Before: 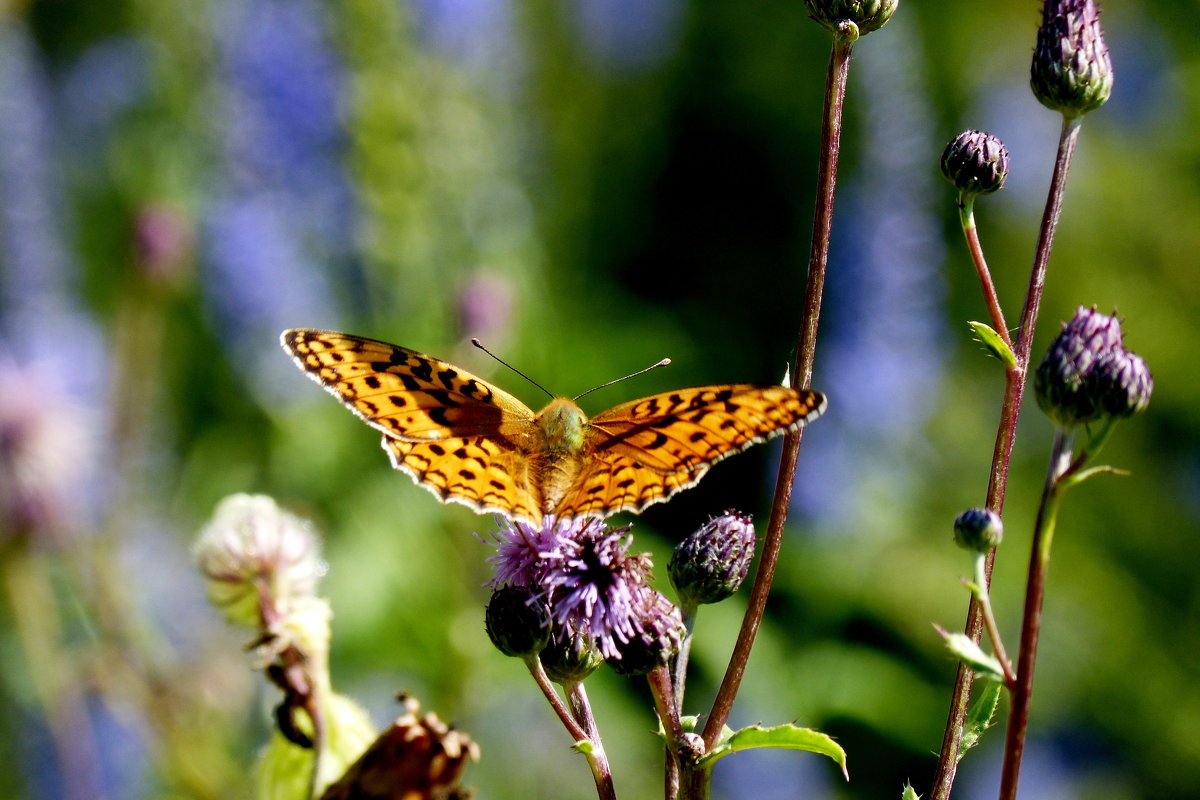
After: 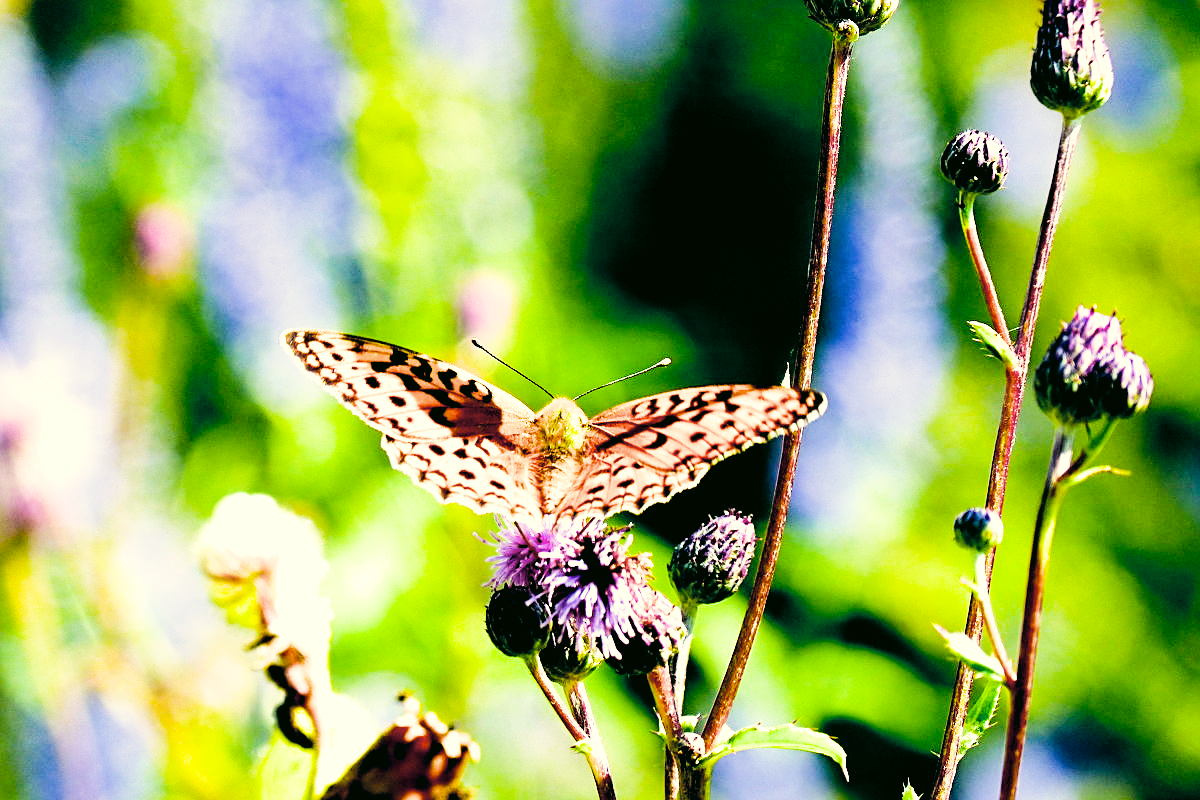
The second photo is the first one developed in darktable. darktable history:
filmic rgb: black relative exposure -5.14 EV, white relative exposure 4 EV, hardness 2.89, contrast 1.3, highlights saturation mix -28.83%
contrast brightness saturation: saturation -0.065
exposure: black level correction 0, exposure 1.199 EV, compensate exposure bias true, compensate highlight preservation false
color correction: highlights a* -0.463, highlights b* 9.28, shadows a* -9.43, shadows b* 1.36
tone equalizer: on, module defaults
color balance rgb: global offset › chroma 0.243%, global offset › hue 256.33°, shadows fall-off 101.88%, perceptual saturation grading › global saturation 31.215%, perceptual brilliance grading › highlights 9.802%, perceptual brilliance grading › mid-tones 4.734%, mask middle-gray fulcrum 21.757%, global vibrance 20%
sharpen: amount 0.497
